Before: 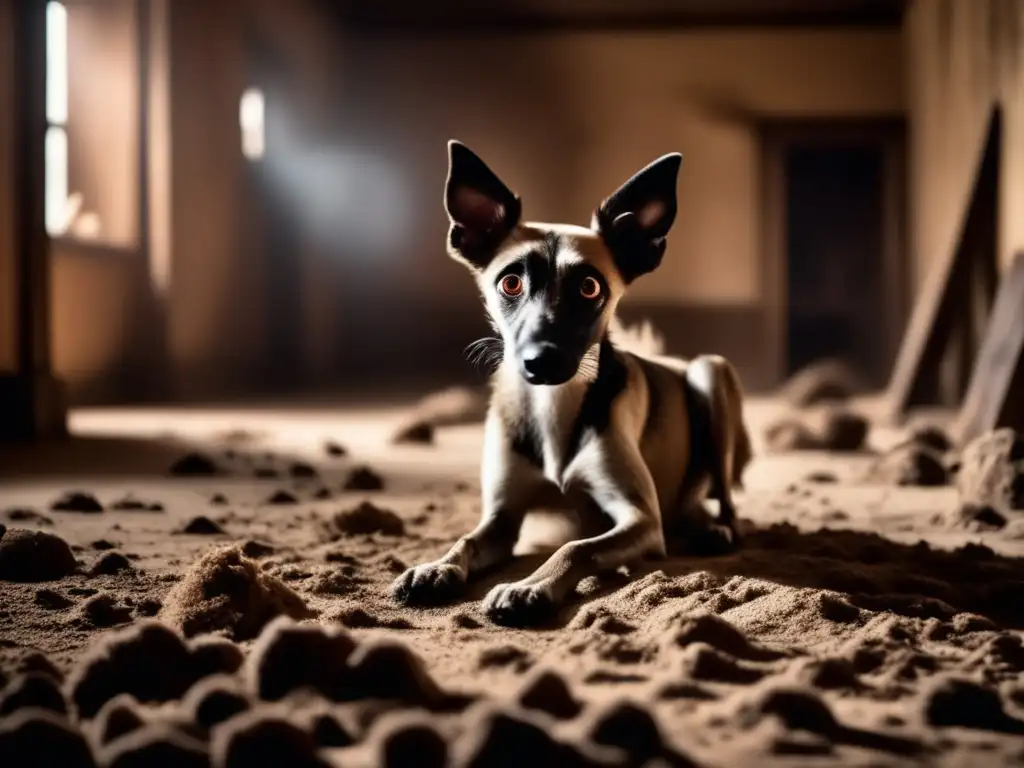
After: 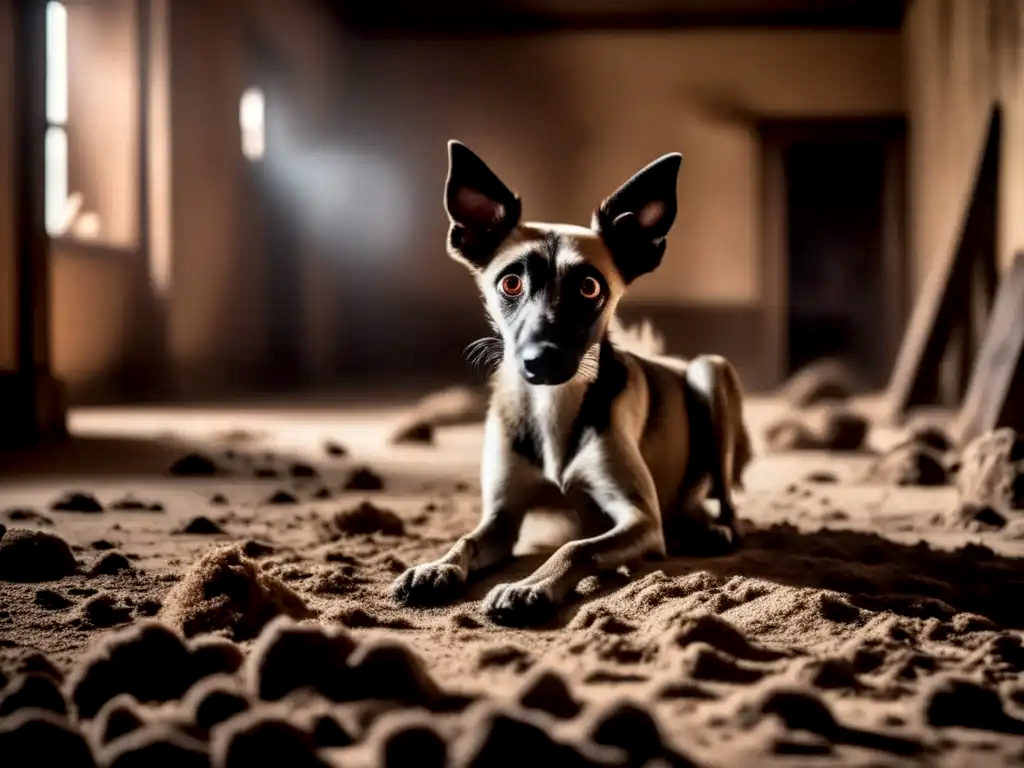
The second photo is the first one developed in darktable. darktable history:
local contrast: detail 130%
exposure: black level correction 0.002, compensate highlight preservation false
